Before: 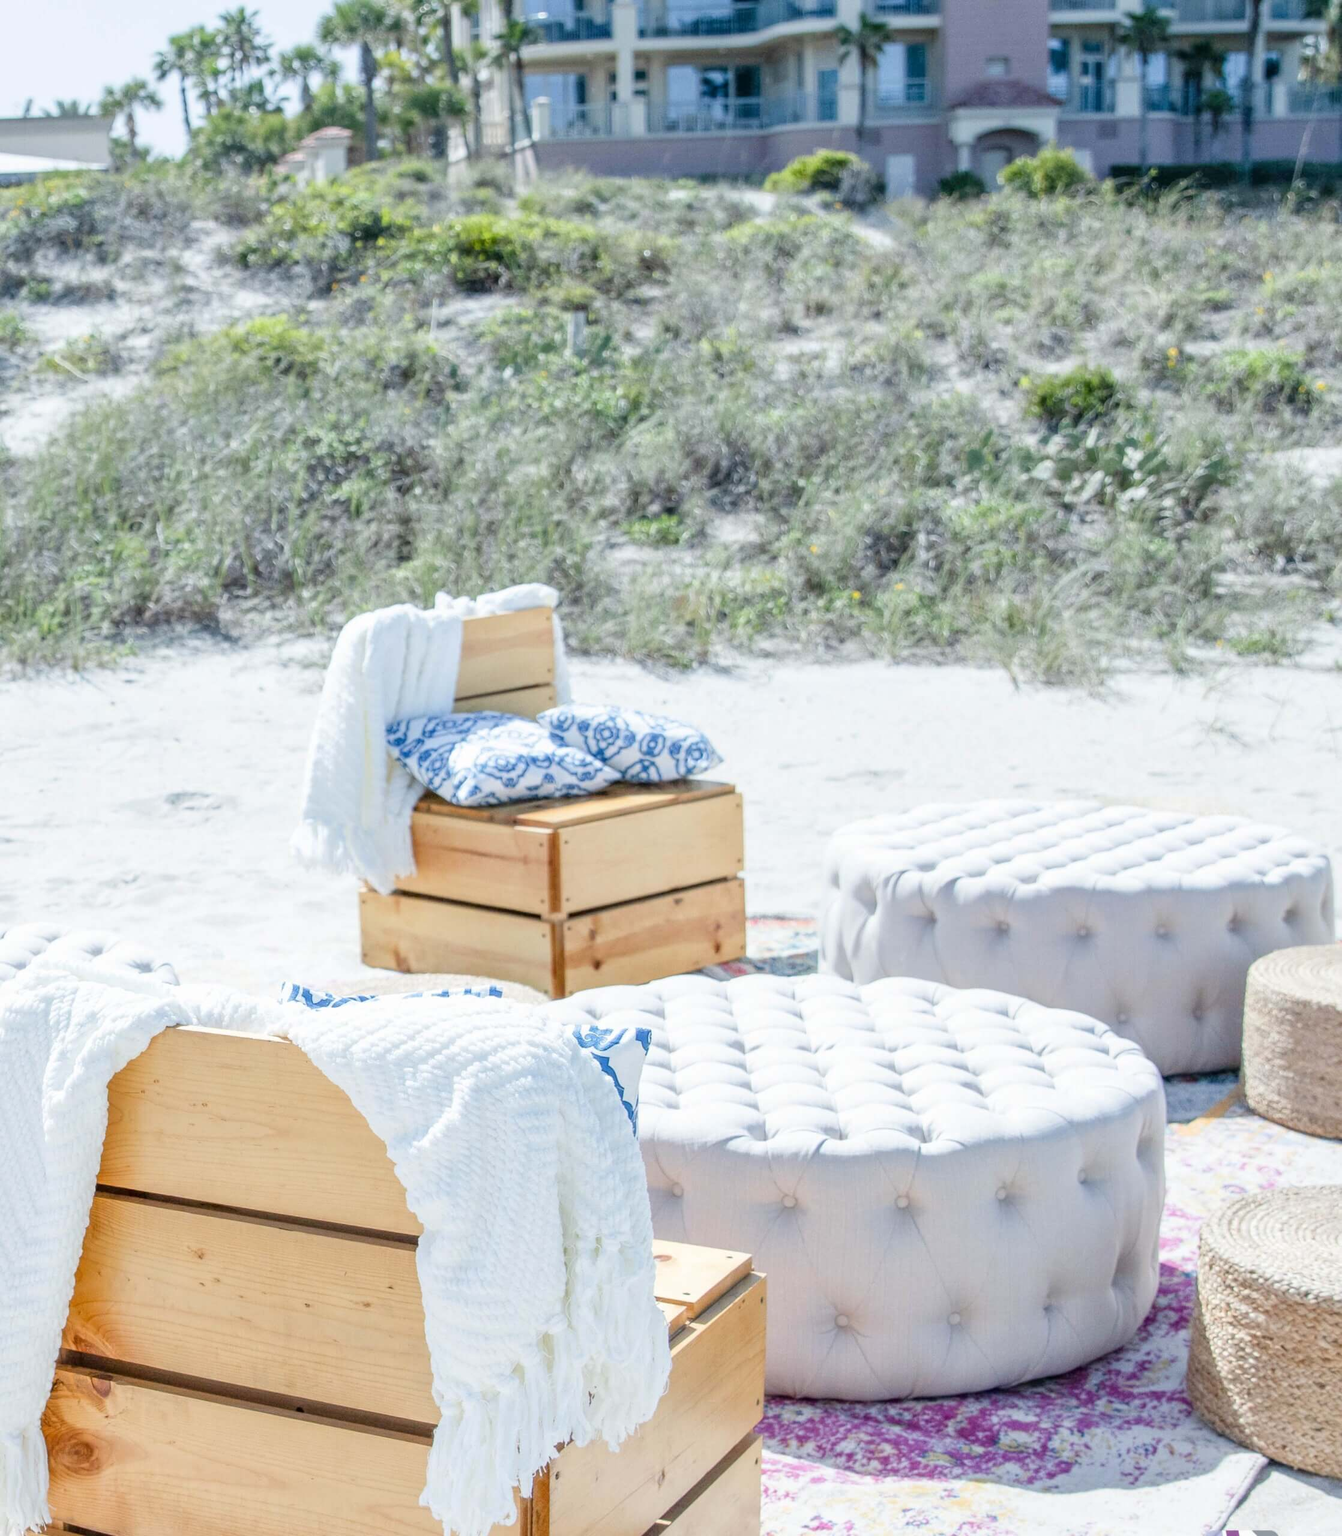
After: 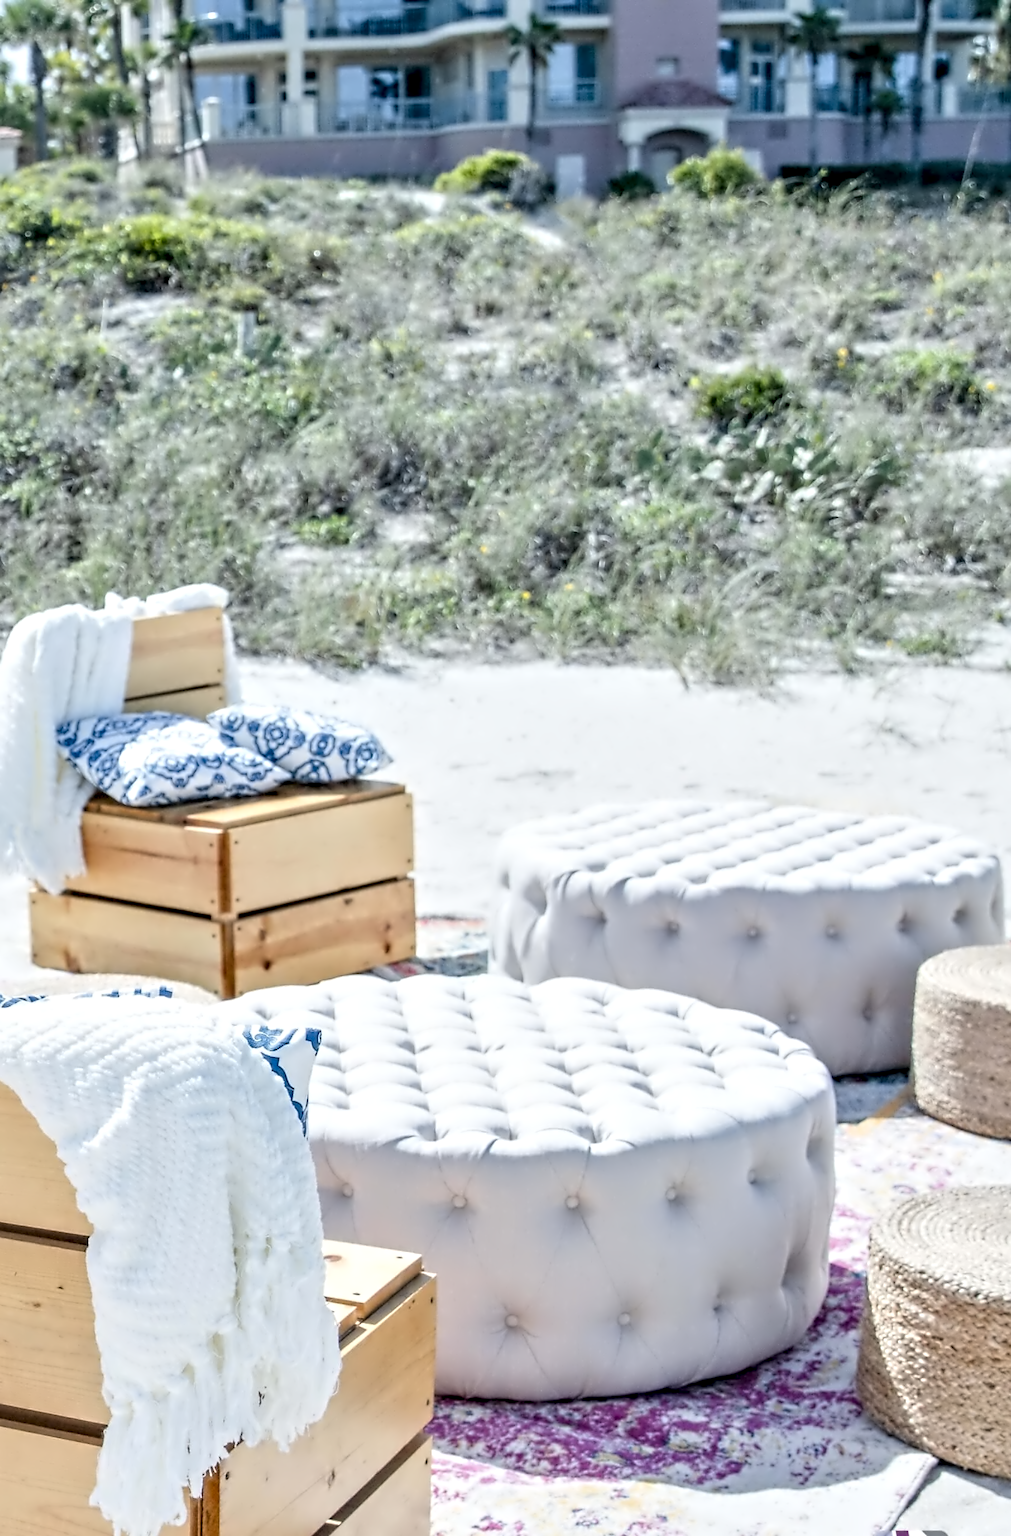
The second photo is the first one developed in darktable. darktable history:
crop and rotate: left 24.6%
contrast equalizer: octaves 7, y [[0.5, 0.542, 0.583, 0.625, 0.667, 0.708], [0.5 ×6], [0.5 ×6], [0, 0.033, 0.067, 0.1, 0.133, 0.167], [0, 0.05, 0.1, 0.15, 0.2, 0.25]]
